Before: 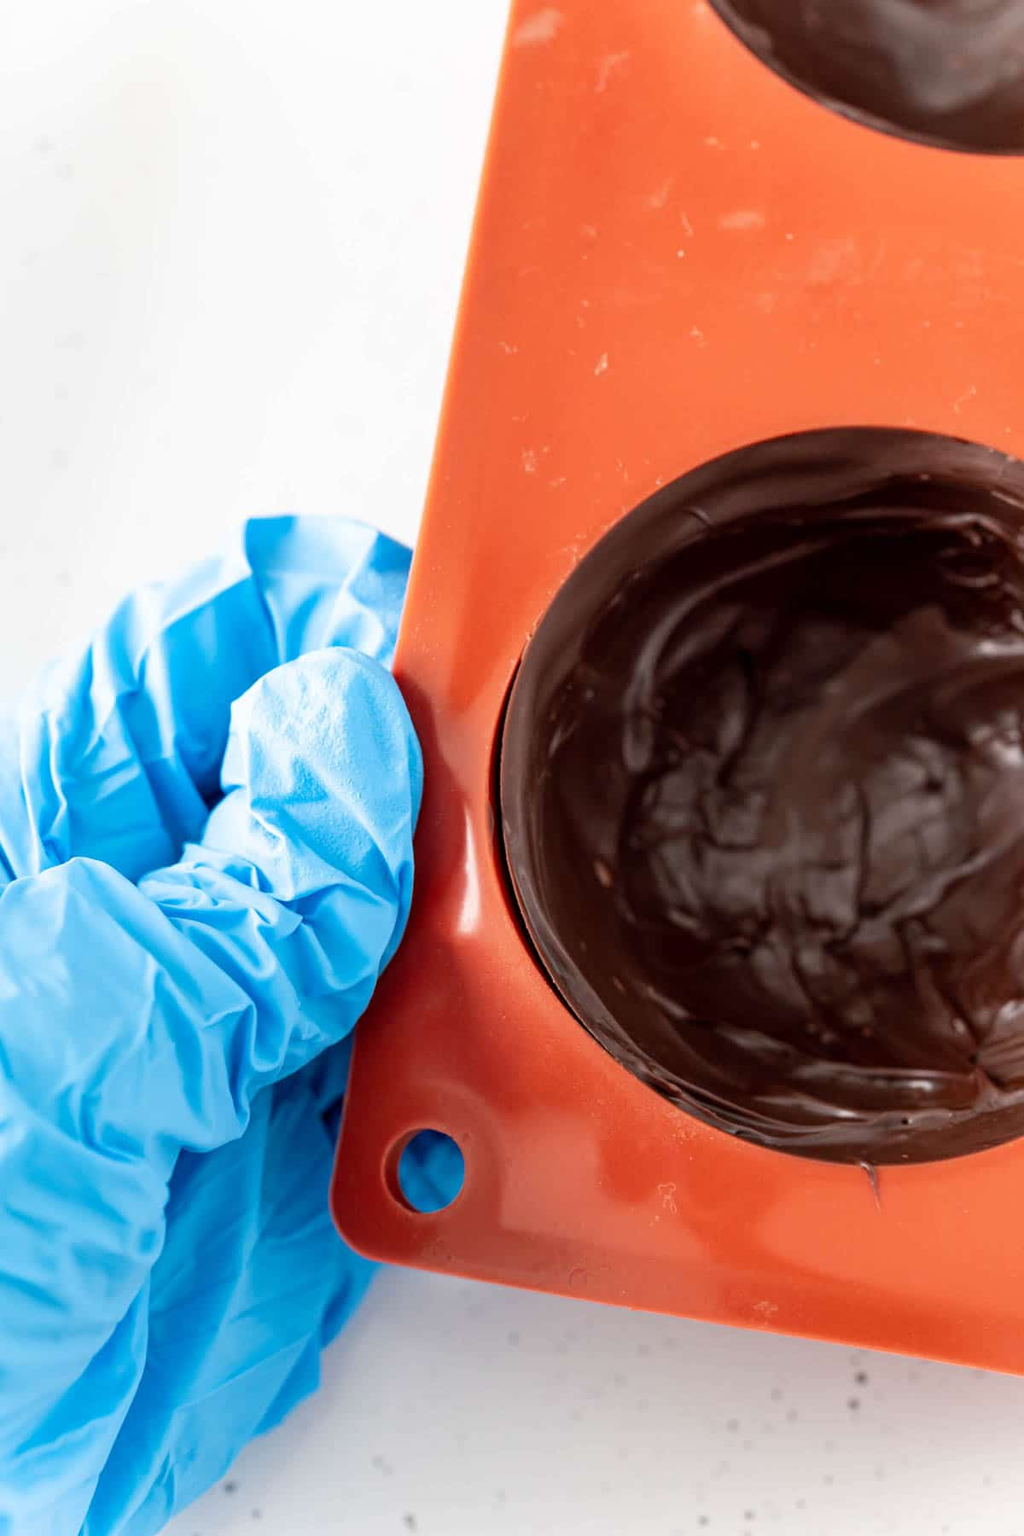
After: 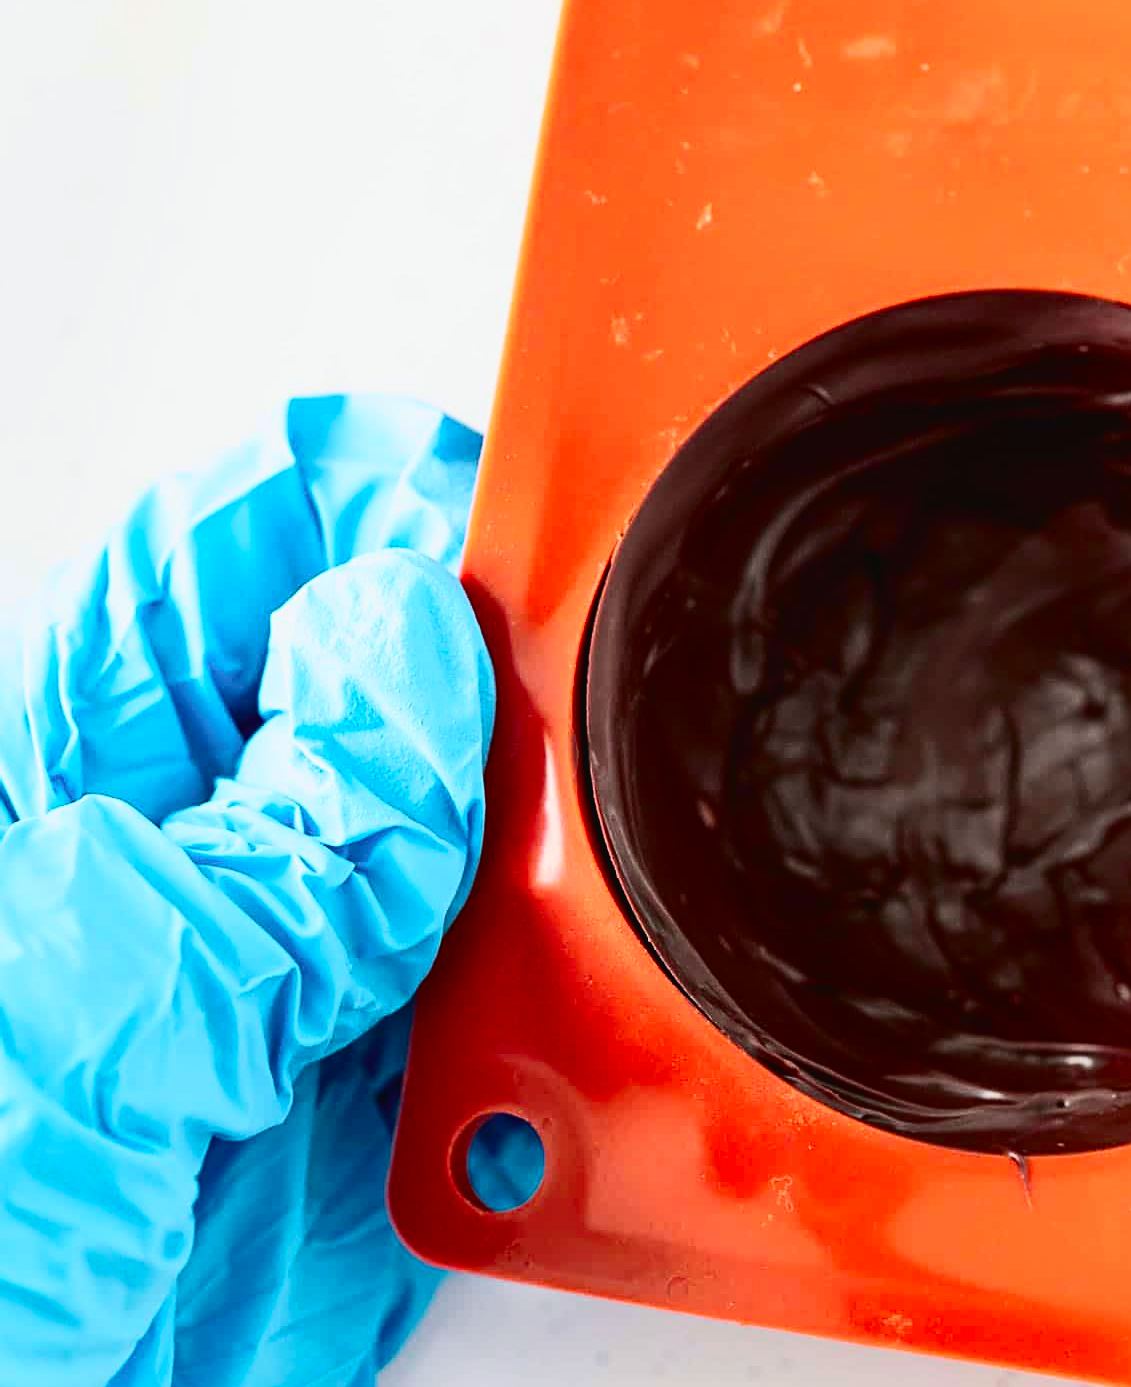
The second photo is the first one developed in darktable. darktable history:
sharpen: on, module defaults
tone curve: curves: ch0 [(0, 0.023) (0.132, 0.075) (0.251, 0.186) (0.463, 0.461) (0.662, 0.757) (0.854, 0.909) (1, 0.973)]; ch1 [(0, 0) (0.447, 0.411) (0.483, 0.469) (0.498, 0.496) (0.518, 0.514) (0.561, 0.579) (0.604, 0.645) (0.669, 0.73) (0.819, 0.93) (1, 1)]; ch2 [(0, 0) (0.307, 0.315) (0.425, 0.438) (0.483, 0.477) (0.503, 0.503) (0.526, 0.534) (0.567, 0.569) (0.617, 0.674) (0.703, 0.797) (0.985, 0.966)], color space Lab, independent channels
color balance rgb: saturation formula JzAzBz (2021)
crop and rotate: angle 0.03°, top 11.643%, right 5.651%, bottom 11.189%
